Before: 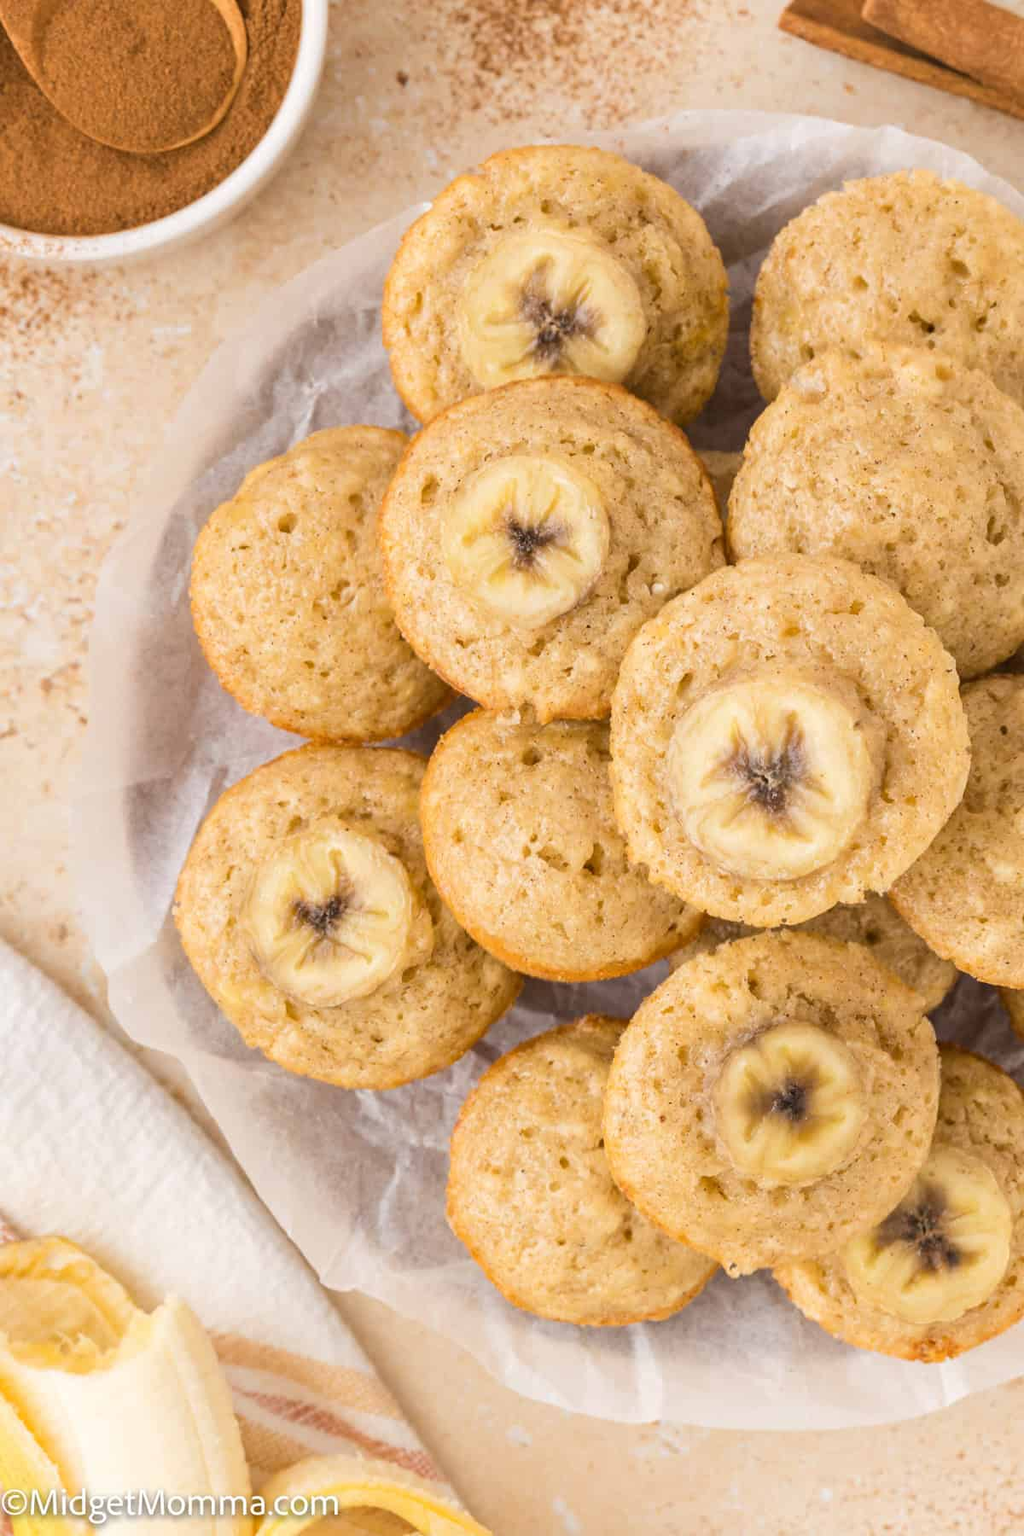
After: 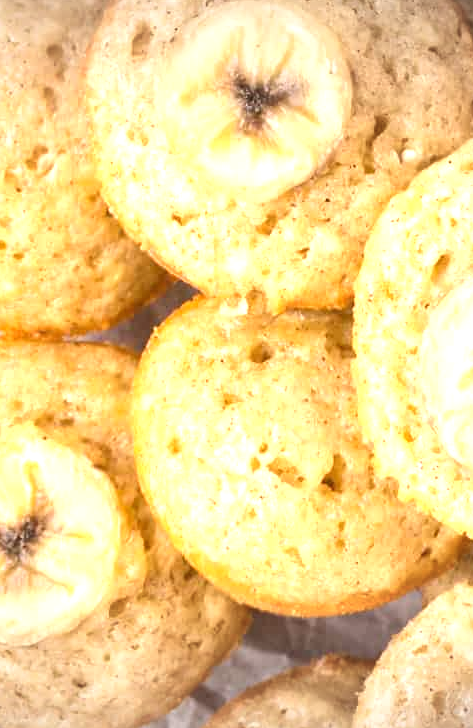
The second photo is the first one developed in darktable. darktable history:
crop: left 30.226%, top 29.685%, right 29.994%, bottom 29.837%
exposure: black level correction 0, exposure 1 EV, compensate highlight preservation false
tone equalizer: edges refinement/feathering 500, mask exposure compensation -1.57 EV, preserve details no
vignetting: fall-off start 98.96%, fall-off radius 99.8%, width/height ratio 1.427
